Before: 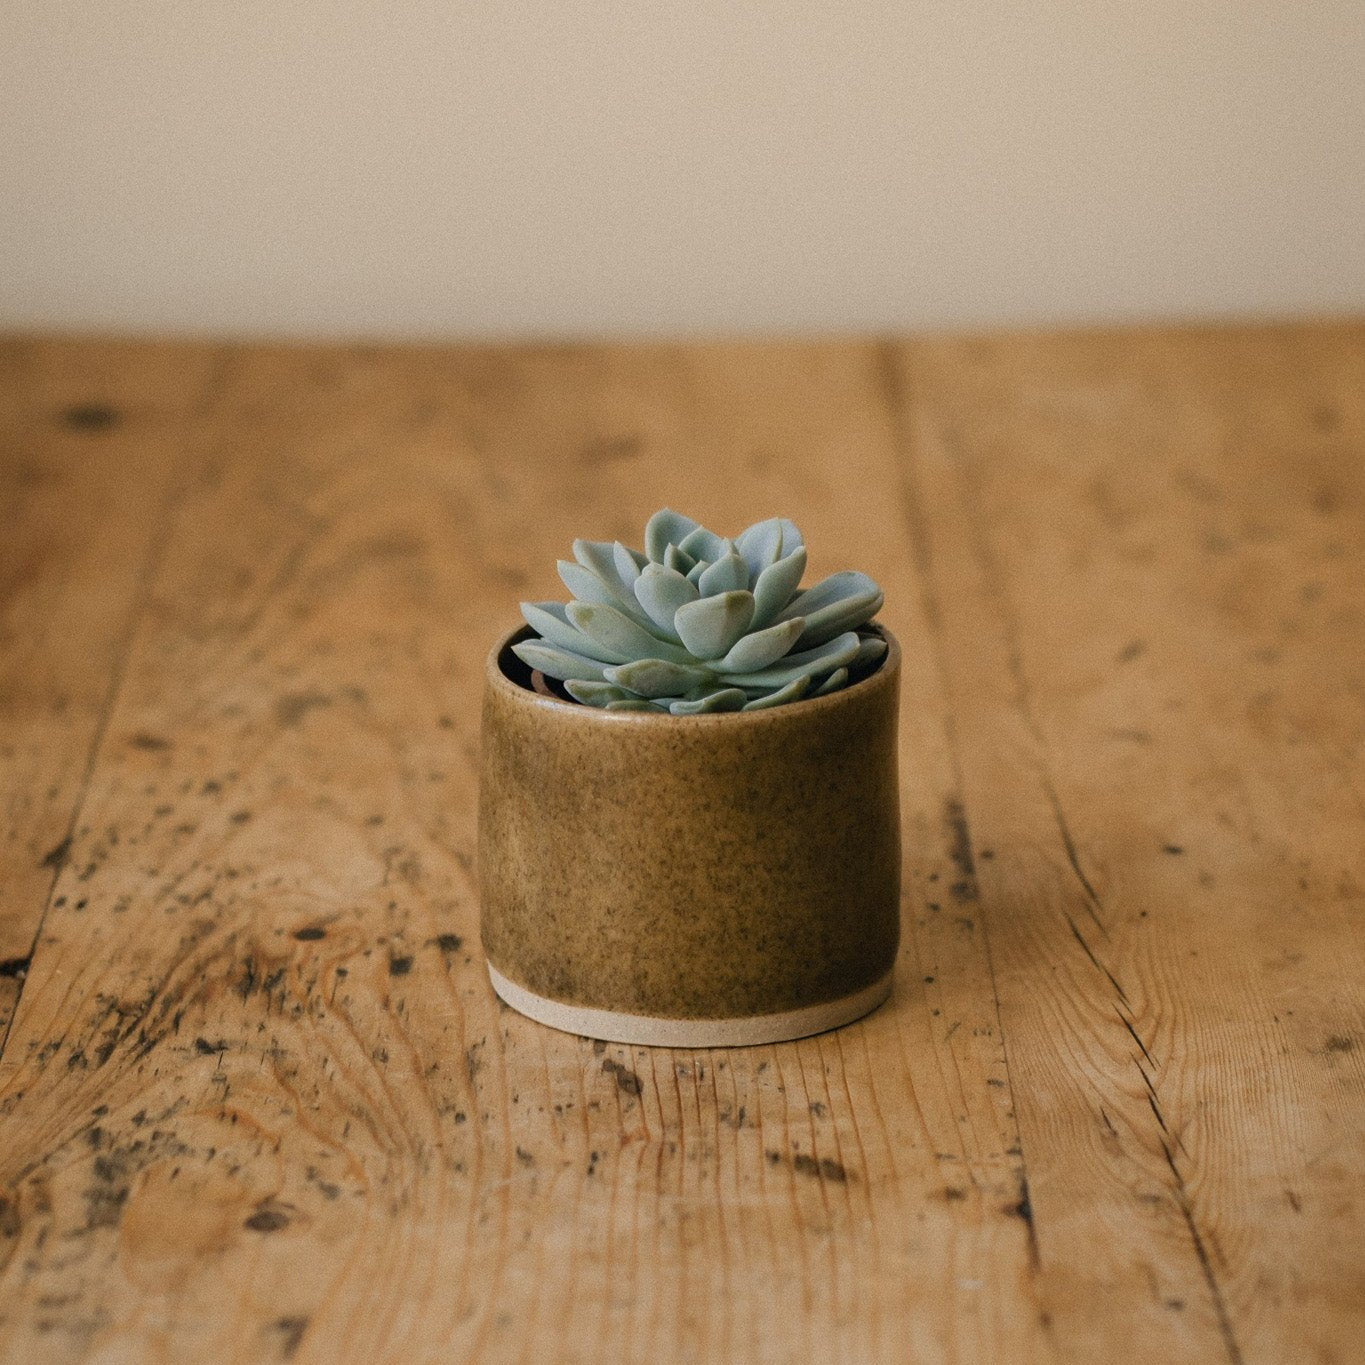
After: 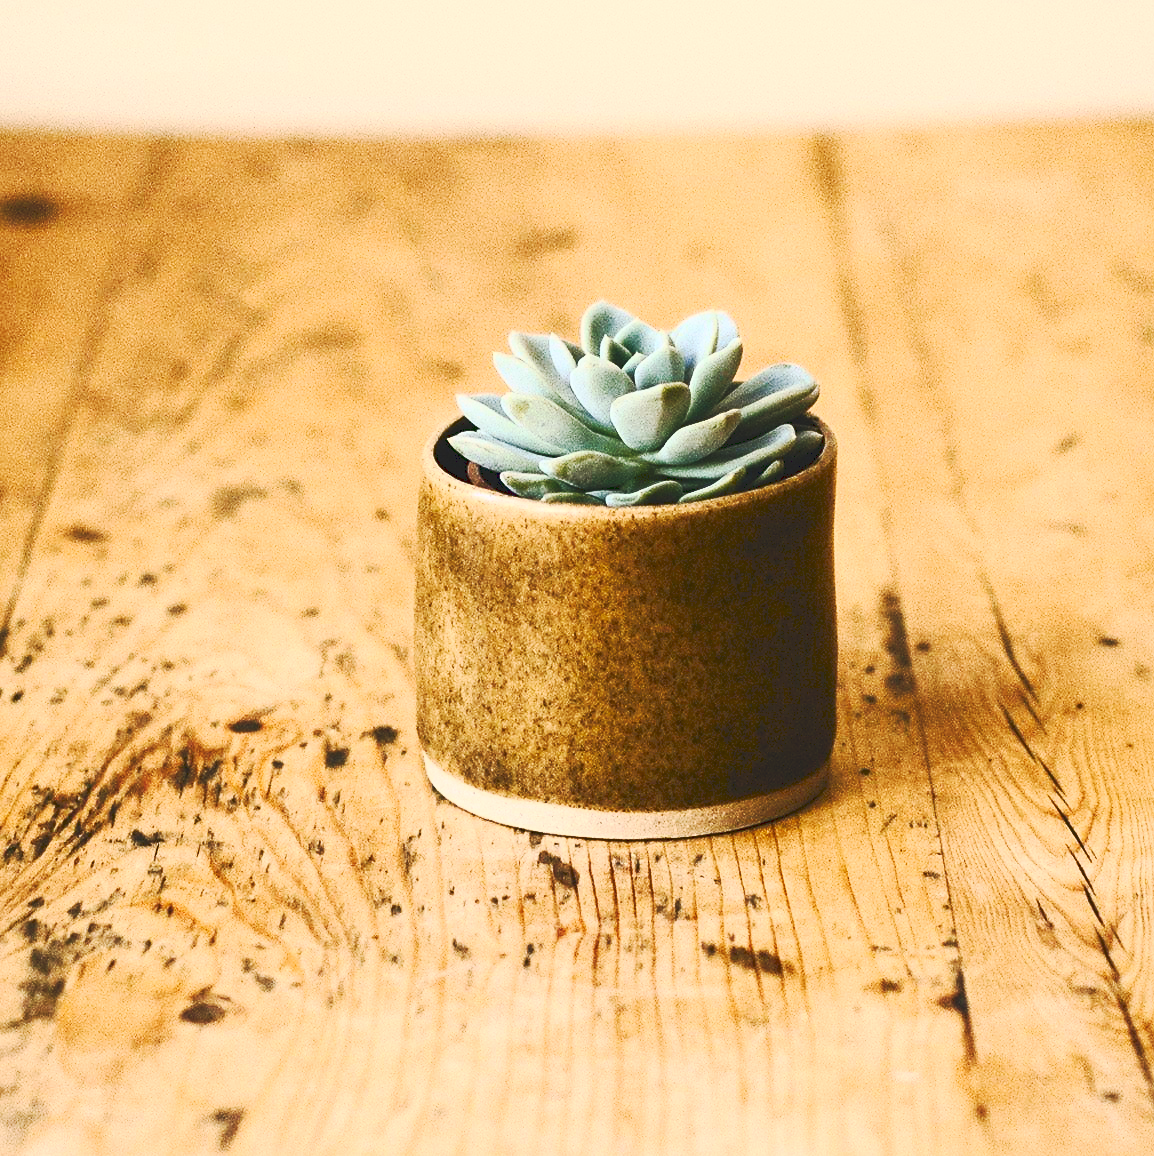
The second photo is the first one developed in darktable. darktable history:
contrast brightness saturation: contrast 0.822, brightness 0.583, saturation 0.601
tone curve: curves: ch0 [(0, 0) (0.003, 0.126) (0.011, 0.129) (0.025, 0.129) (0.044, 0.136) (0.069, 0.145) (0.1, 0.162) (0.136, 0.182) (0.177, 0.211) (0.224, 0.254) (0.277, 0.307) (0.335, 0.366) (0.399, 0.441) (0.468, 0.533) (0.543, 0.624) (0.623, 0.702) (0.709, 0.774) (0.801, 0.835) (0.898, 0.904) (1, 1)], preserve colors none
crop and rotate: left 4.717%, top 15.25%, right 10.67%
sharpen: radius 1.895, amount 0.412, threshold 1.661
